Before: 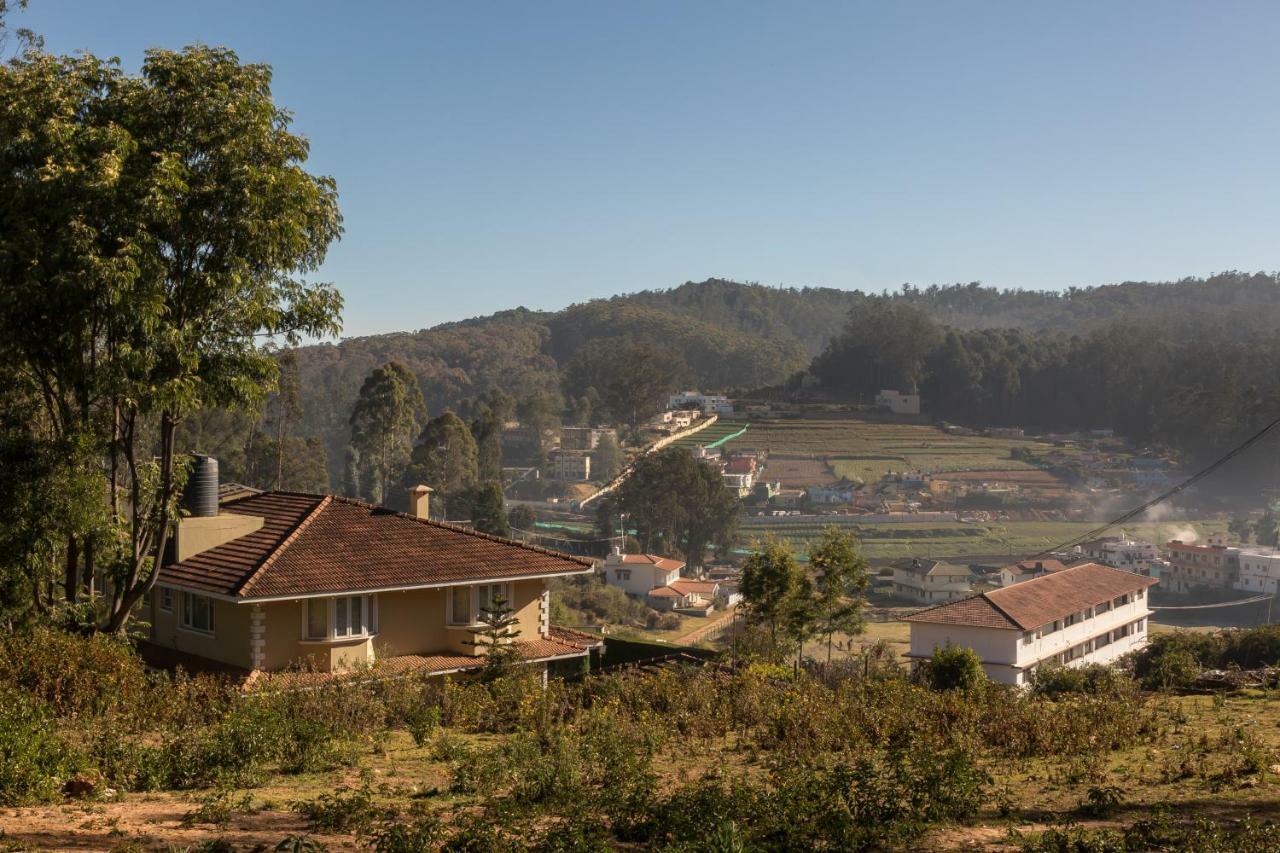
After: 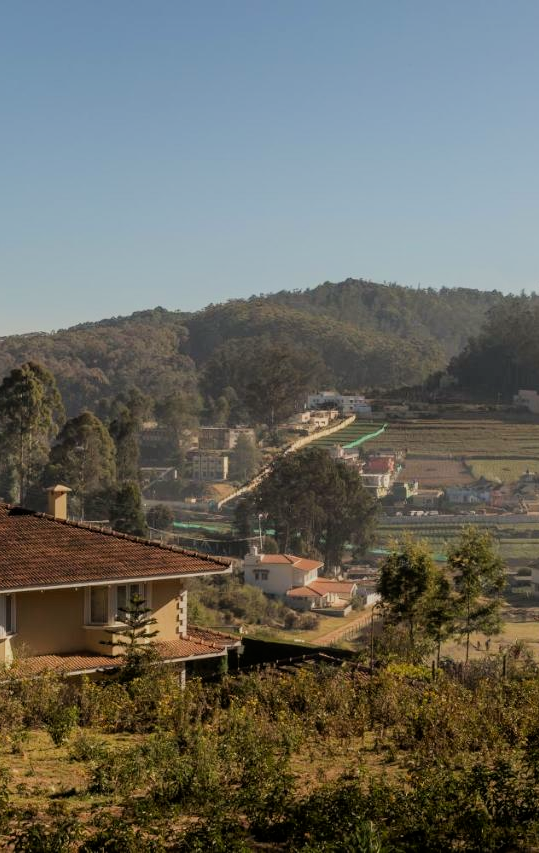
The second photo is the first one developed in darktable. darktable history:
crop: left 28.308%, right 29.541%
color correction: highlights b* 2.98
filmic rgb: black relative exposure -7.65 EV, white relative exposure 4.56 EV, hardness 3.61, color science v6 (2022)
shadows and highlights: shadows -23.62, highlights 46.88, soften with gaussian
